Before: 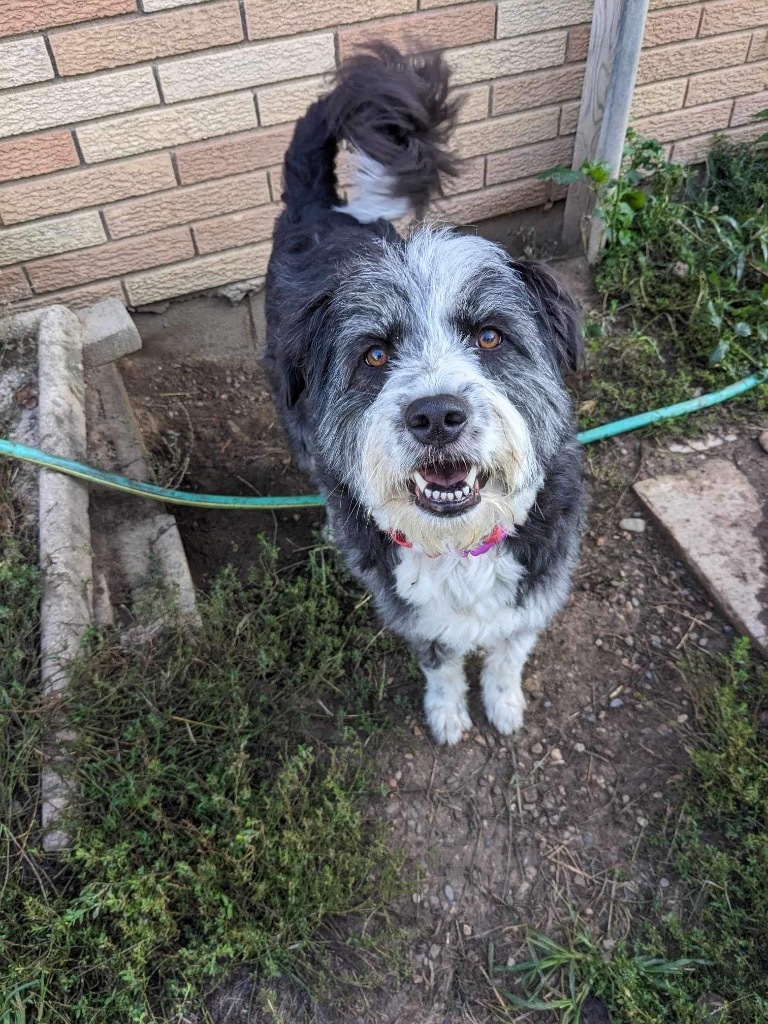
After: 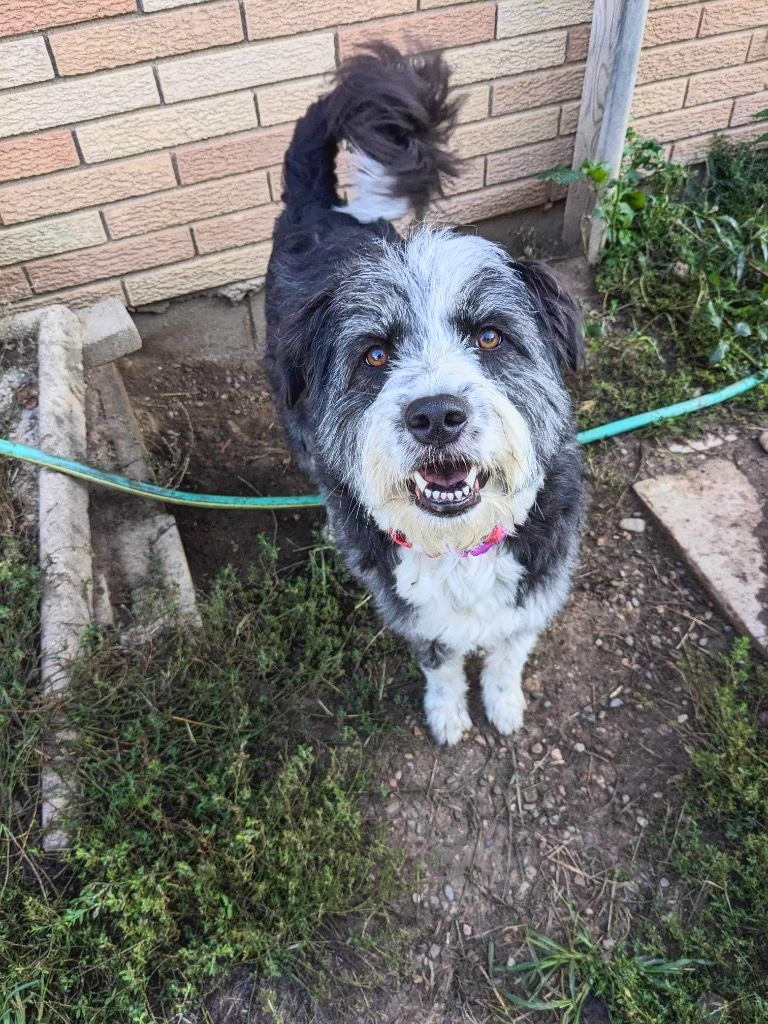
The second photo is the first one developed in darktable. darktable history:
tone curve: curves: ch0 [(0, 0.038) (0.193, 0.212) (0.461, 0.502) (0.634, 0.709) (0.852, 0.89) (1, 0.967)]; ch1 [(0, 0) (0.35, 0.356) (0.45, 0.453) (0.504, 0.503) (0.532, 0.524) (0.558, 0.555) (0.735, 0.762) (1, 1)]; ch2 [(0, 0) (0.281, 0.266) (0.456, 0.469) (0.5, 0.5) (0.533, 0.545) (0.606, 0.598) (0.646, 0.654) (1, 1)], color space Lab, linked channels, preserve colors none
